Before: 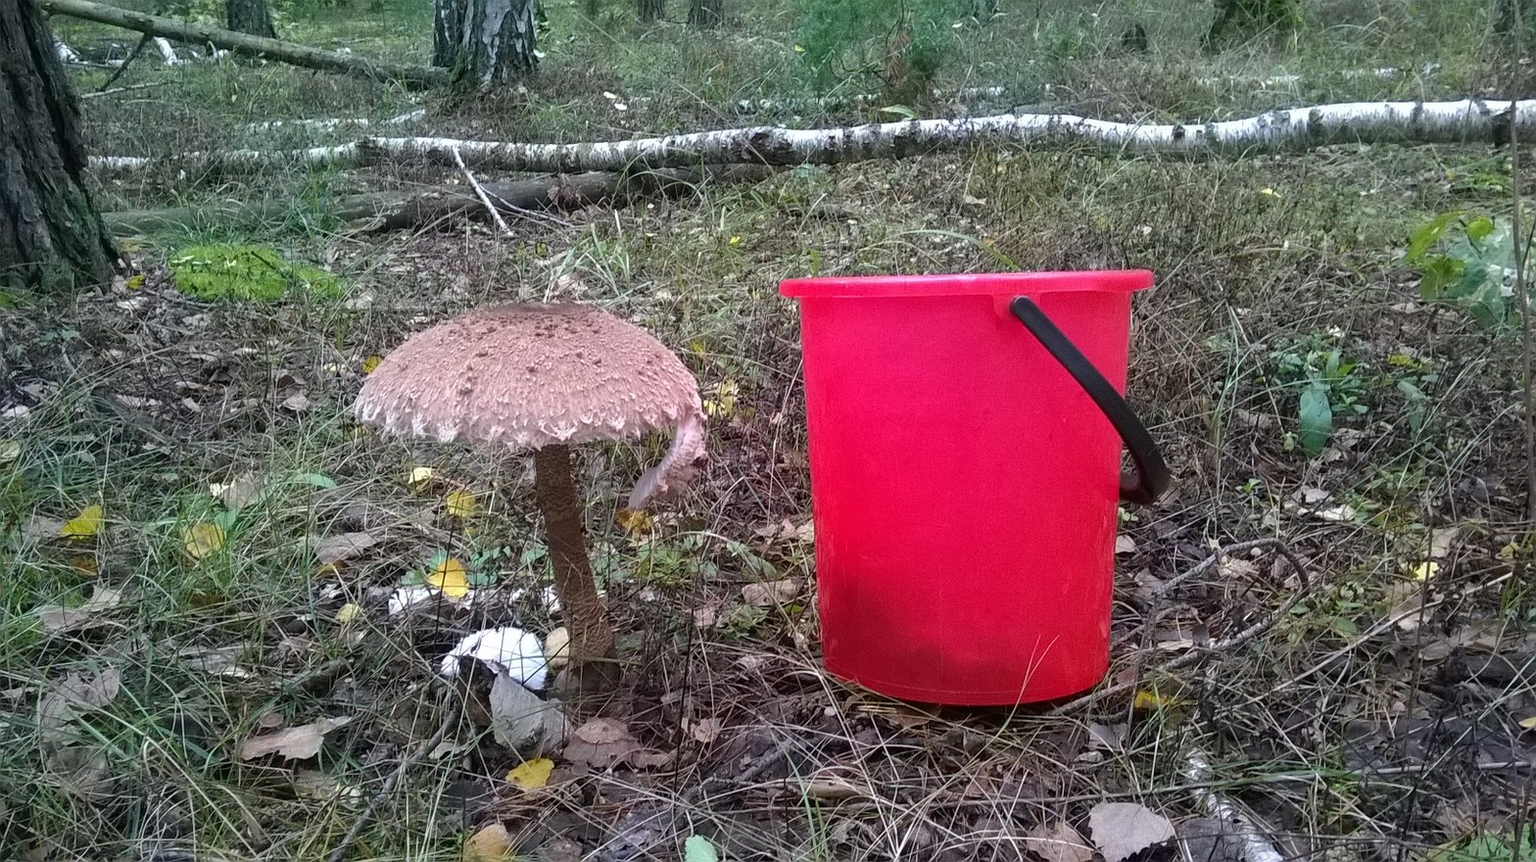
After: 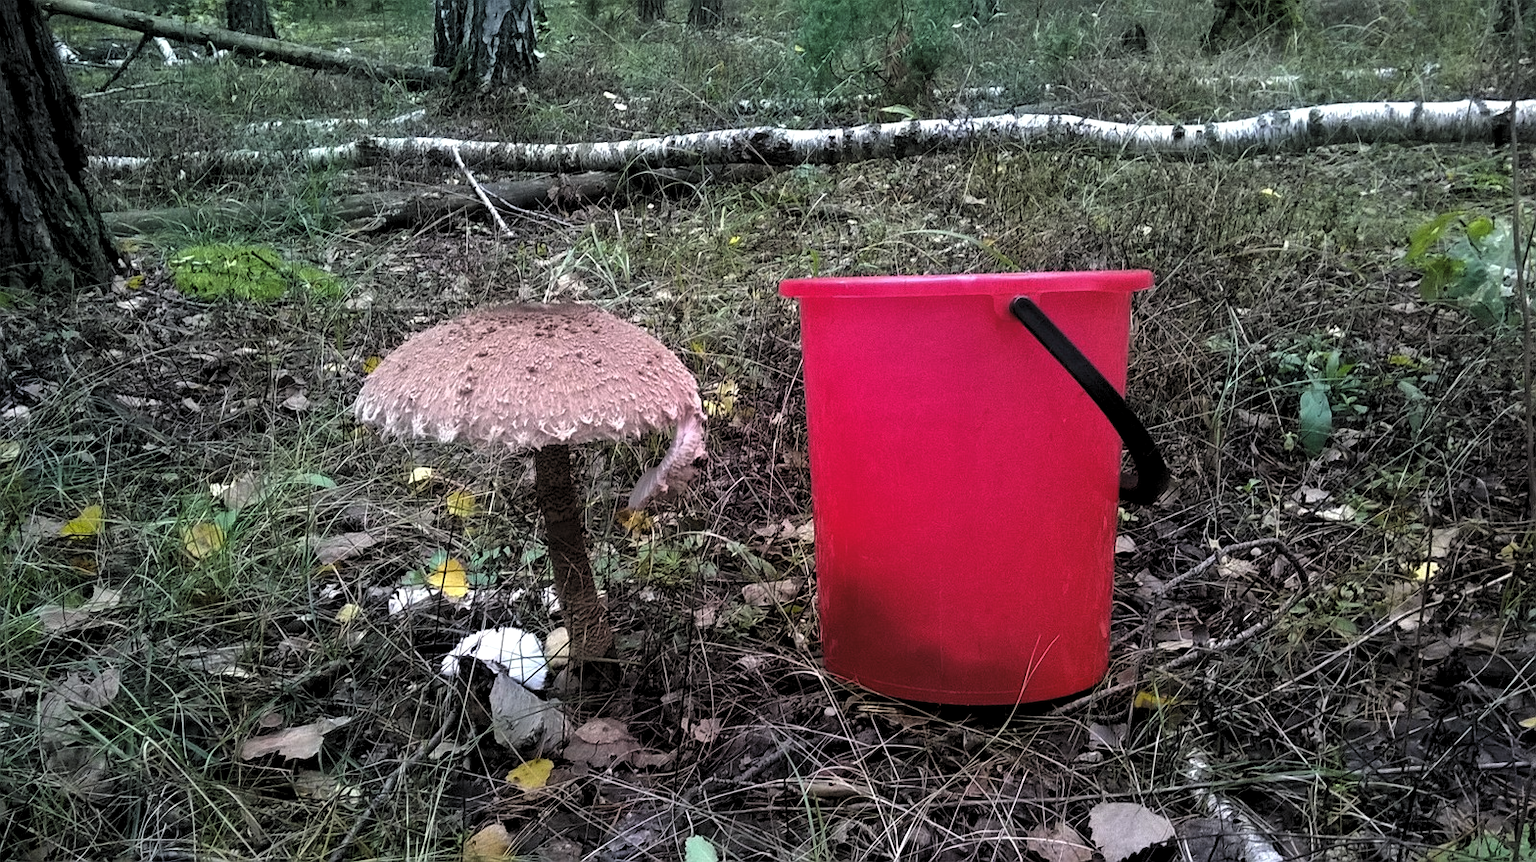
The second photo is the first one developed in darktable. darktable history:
contrast brightness saturation: contrast -0.119
levels: levels [0.182, 0.542, 0.902]
